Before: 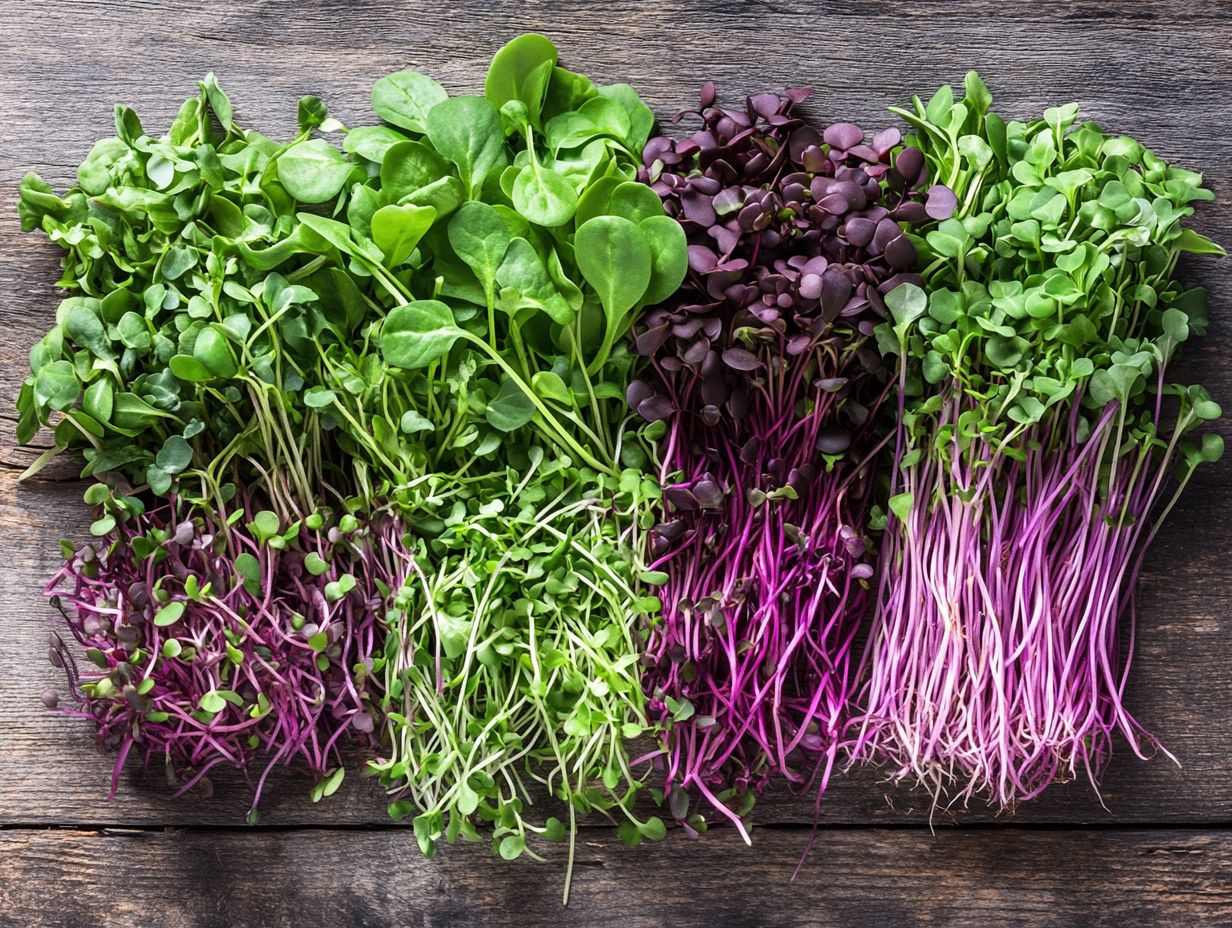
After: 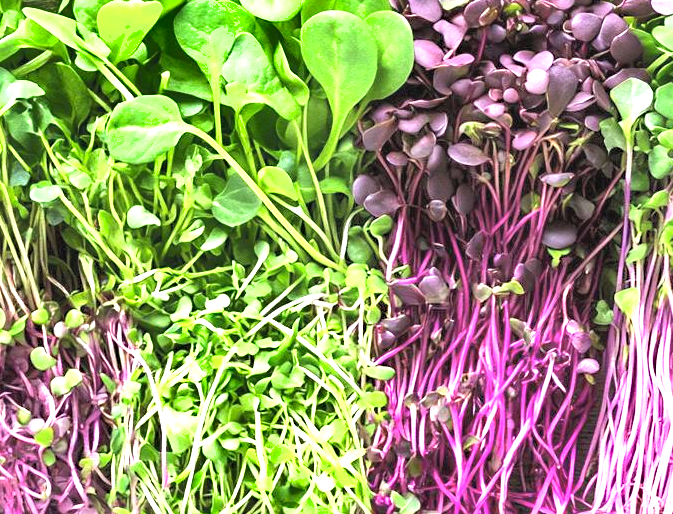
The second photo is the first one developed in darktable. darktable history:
shadows and highlights: shadows 52.96, soften with gaussian
exposure: black level correction 0, exposure 1.684 EV, compensate highlight preservation false
contrast brightness saturation: brightness 0.272
crop and rotate: left 22.266%, top 22.185%, right 23.037%, bottom 22.378%
sharpen: radius 5.282, amount 0.315, threshold 26.347
